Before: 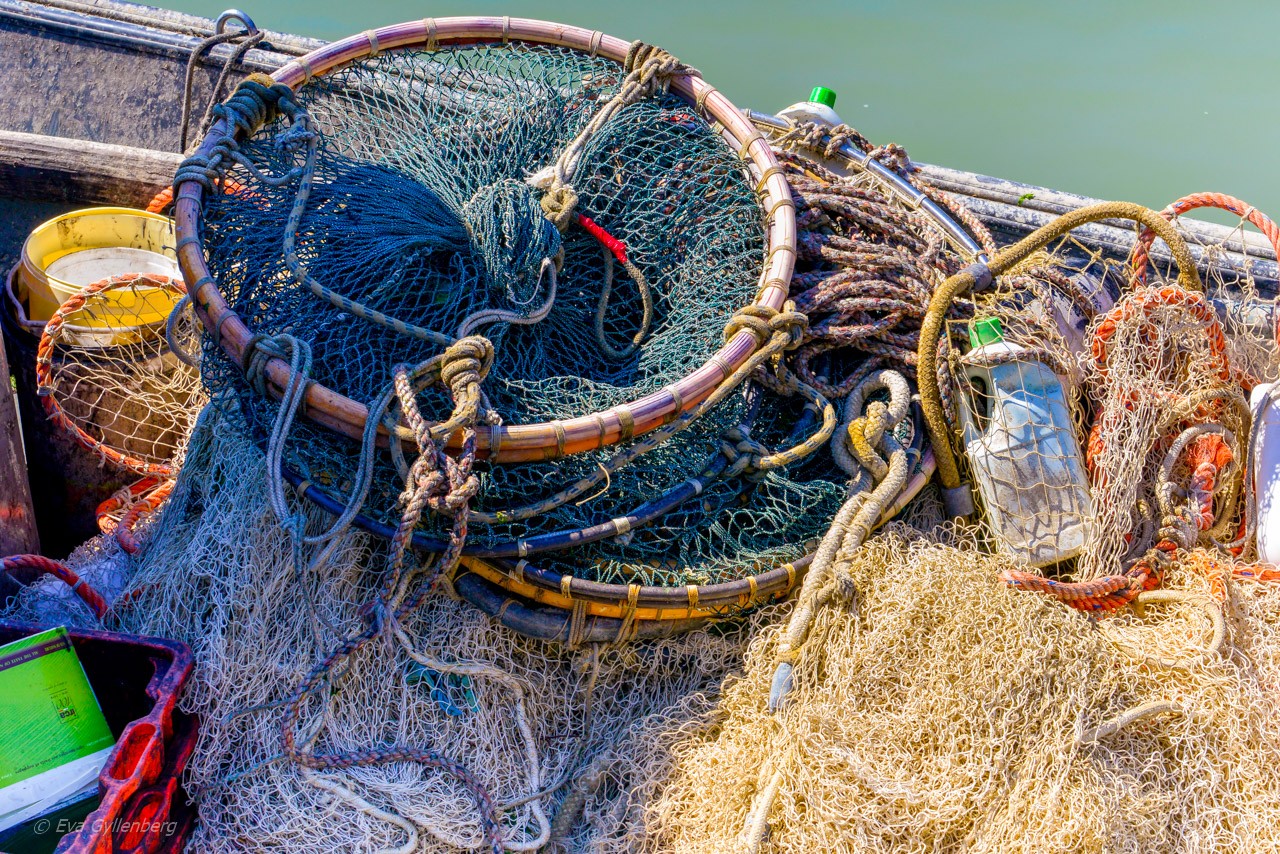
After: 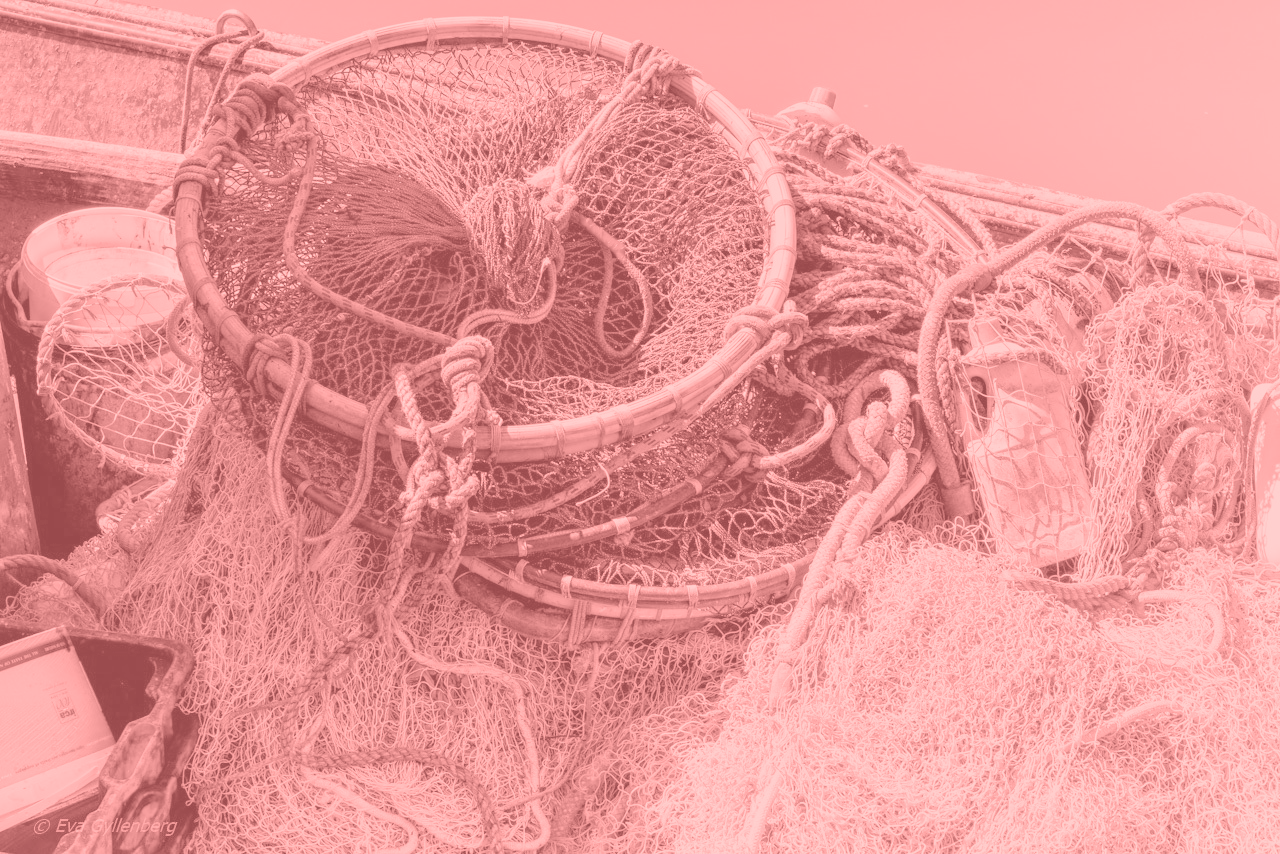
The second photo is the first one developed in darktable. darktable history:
colorize: saturation 51%, source mix 50.67%, lightness 50.67%
color correction: highlights a* 15, highlights b* 31.55
contrast brightness saturation: brightness 0.28
